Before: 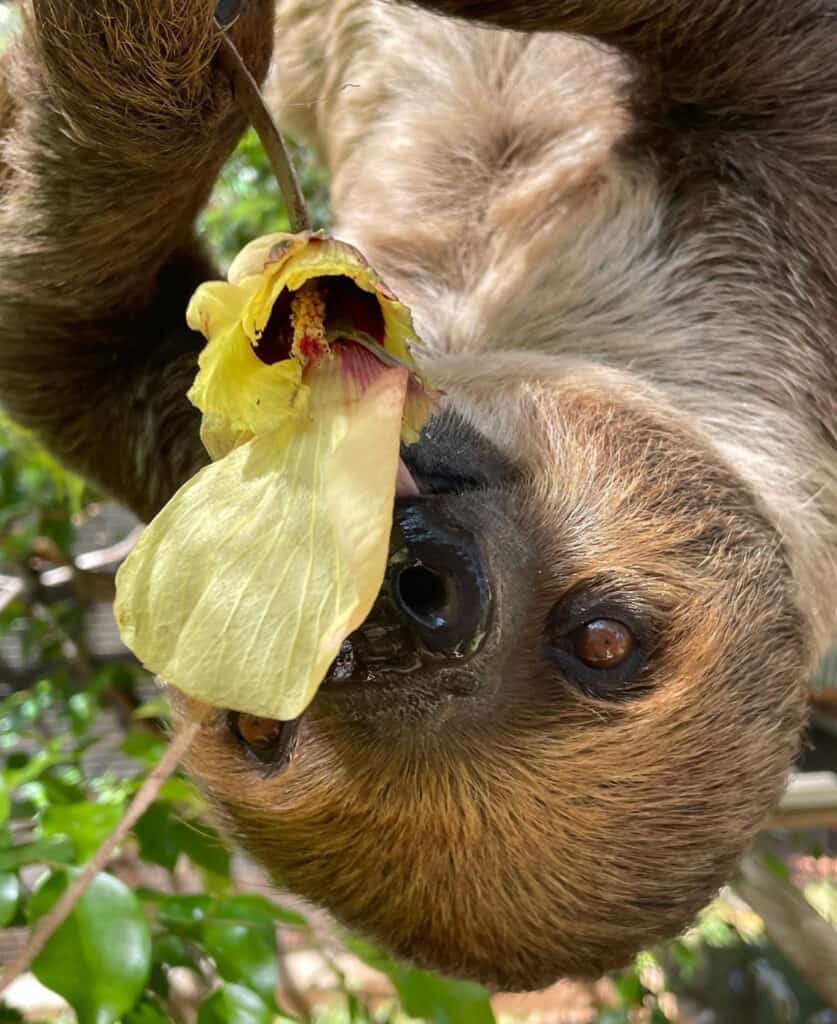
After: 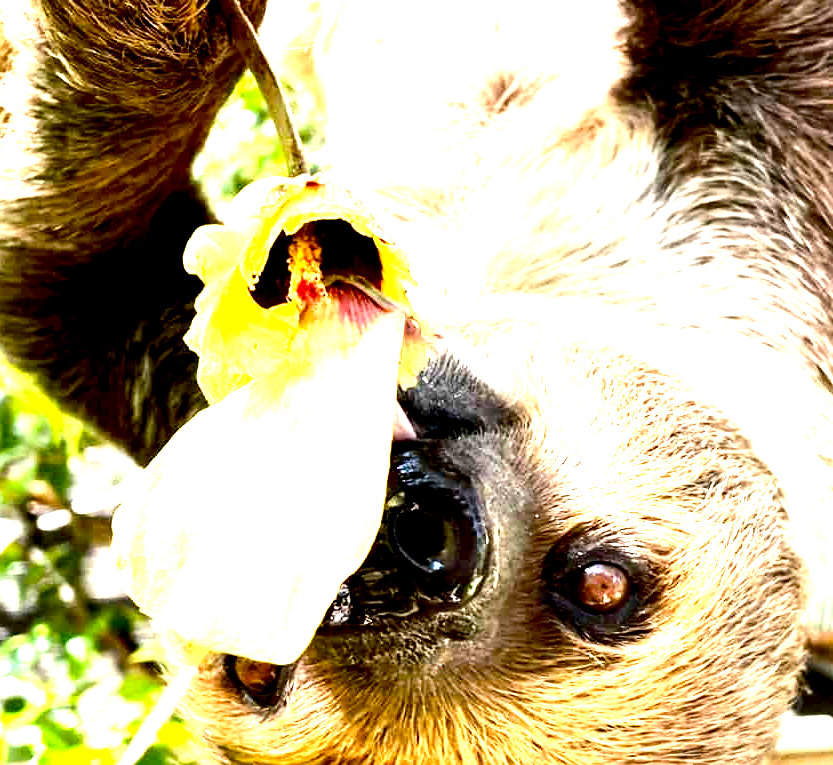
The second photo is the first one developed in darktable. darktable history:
exposure: black level correction 0.016, exposure 1.774 EV, compensate highlight preservation false
tone equalizer: -8 EV -1.08 EV, -7 EV -1.01 EV, -6 EV -0.867 EV, -5 EV -0.578 EV, -3 EV 0.578 EV, -2 EV 0.867 EV, -1 EV 1.01 EV, +0 EV 1.08 EV, edges refinement/feathering 500, mask exposure compensation -1.57 EV, preserve details no
crop: left 0.387%, top 5.469%, bottom 19.809%
